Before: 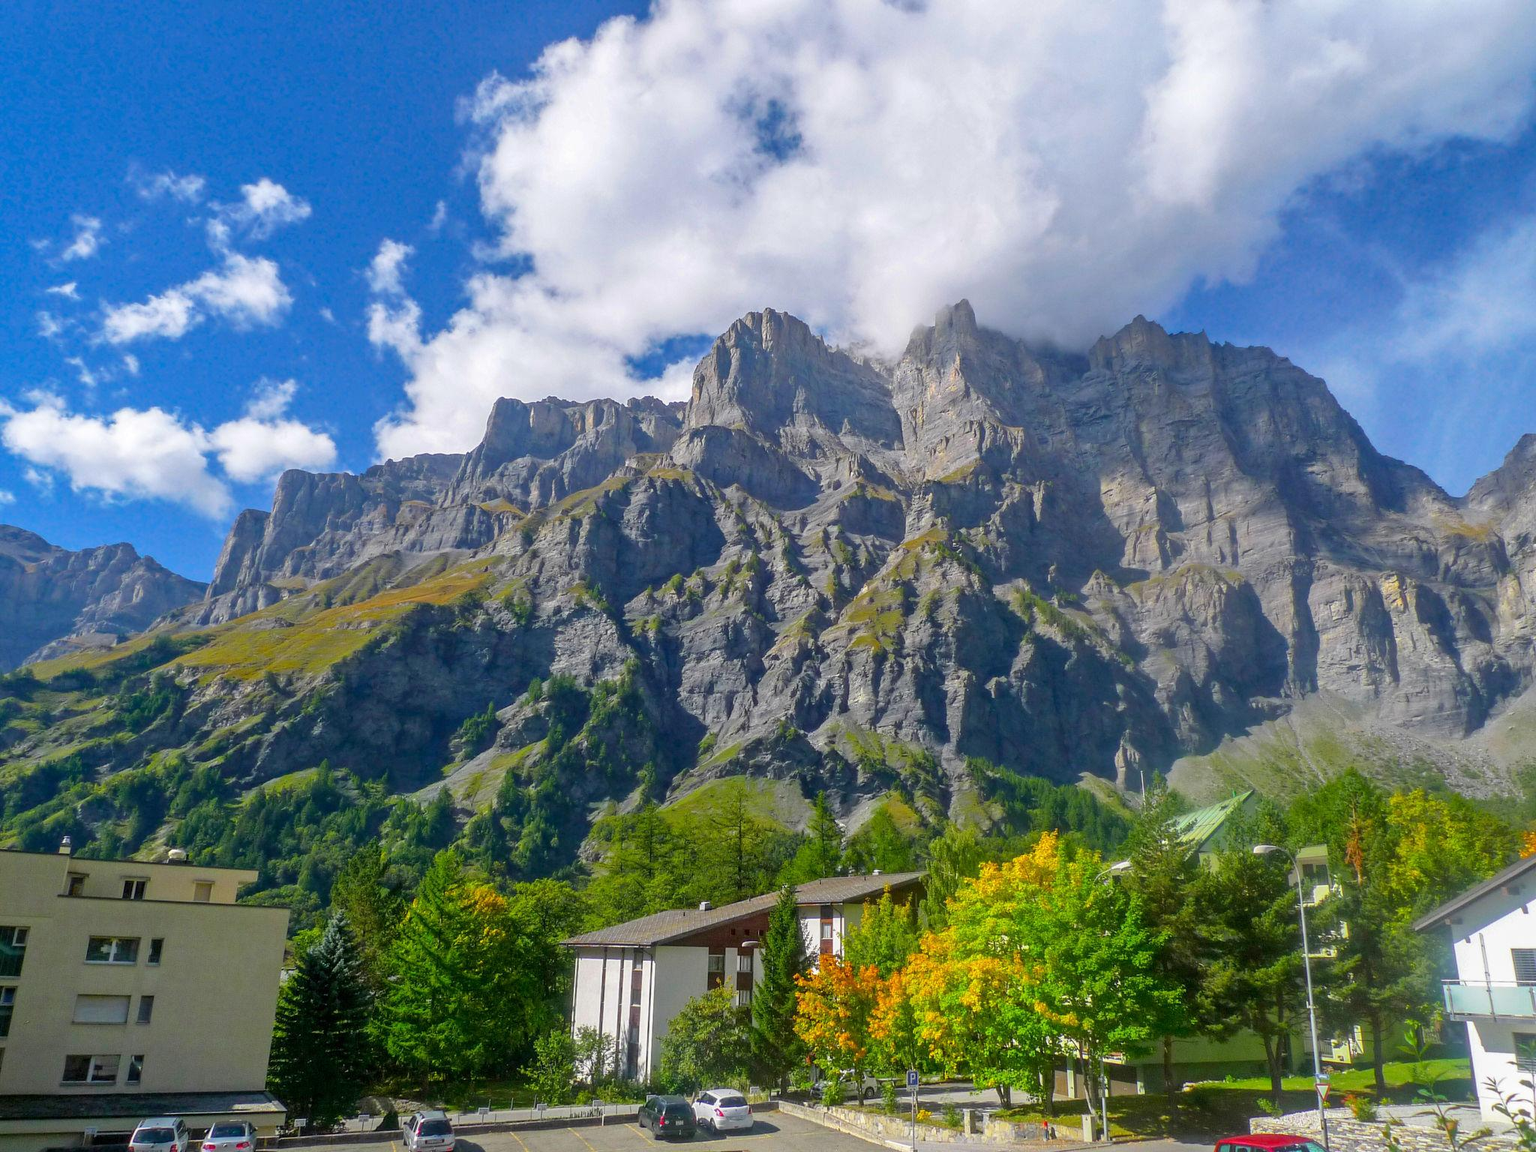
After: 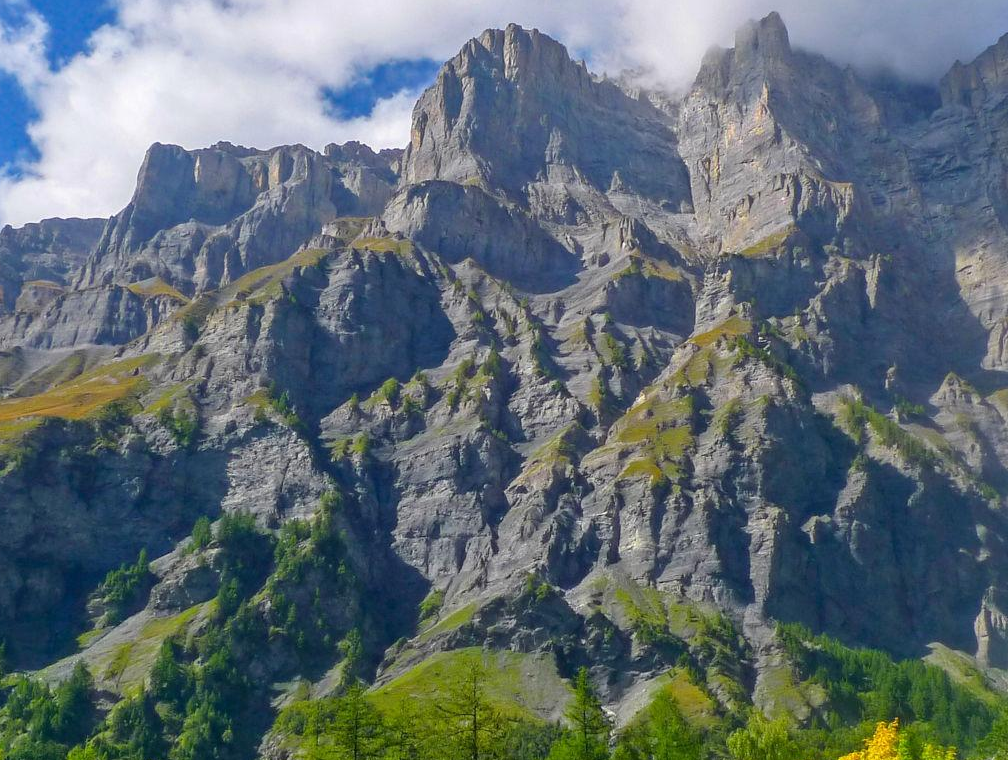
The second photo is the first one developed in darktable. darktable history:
crop: left 25.032%, top 25.245%, right 25.29%, bottom 25.172%
